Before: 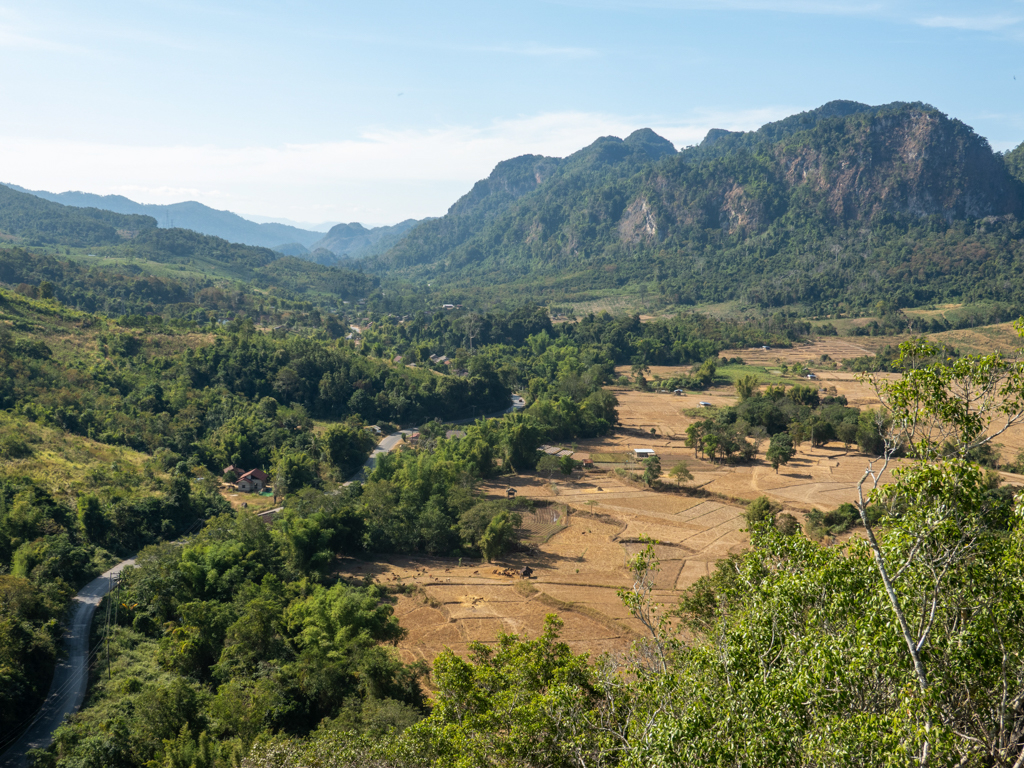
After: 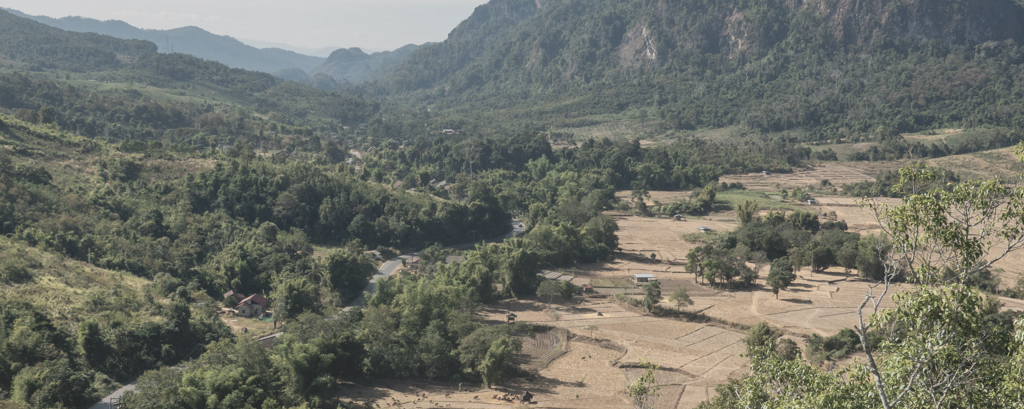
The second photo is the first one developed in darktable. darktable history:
color zones: curves: ch0 [(0, 0.6) (0.129, 0.585) (0.193, 0.596) (0.429, 0.5) (0.571, 0.5) (0.714, 0.5) (0.857, 0.5) (1, 0.6)]; ch1 [(0, 0.453) (0.112, 0.245) (0.213, 0.252) (0.429, 0.233) (0.571, 0.231) (0.683, 0.242) (0.857, 0.296) (1, 0.453)]
crop and rotate: top 22.833%, bottom 23.831%
exposure: compensate exposure bias true, compensate highlight preservation false
contrast brightness saturation: contrast -0.287
